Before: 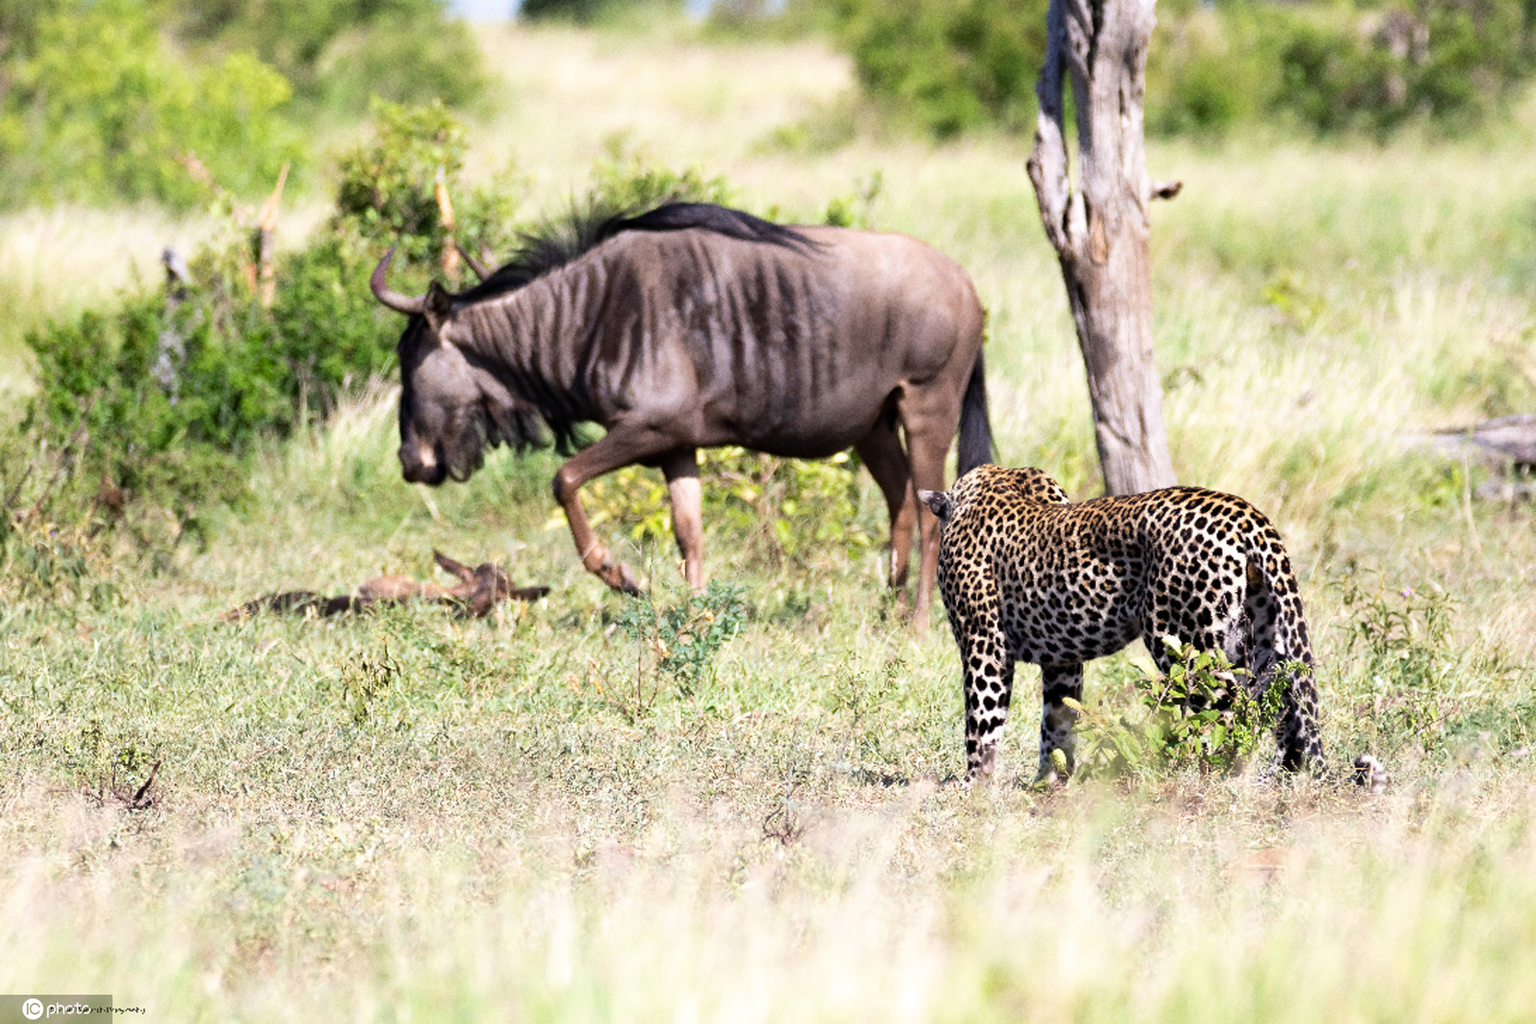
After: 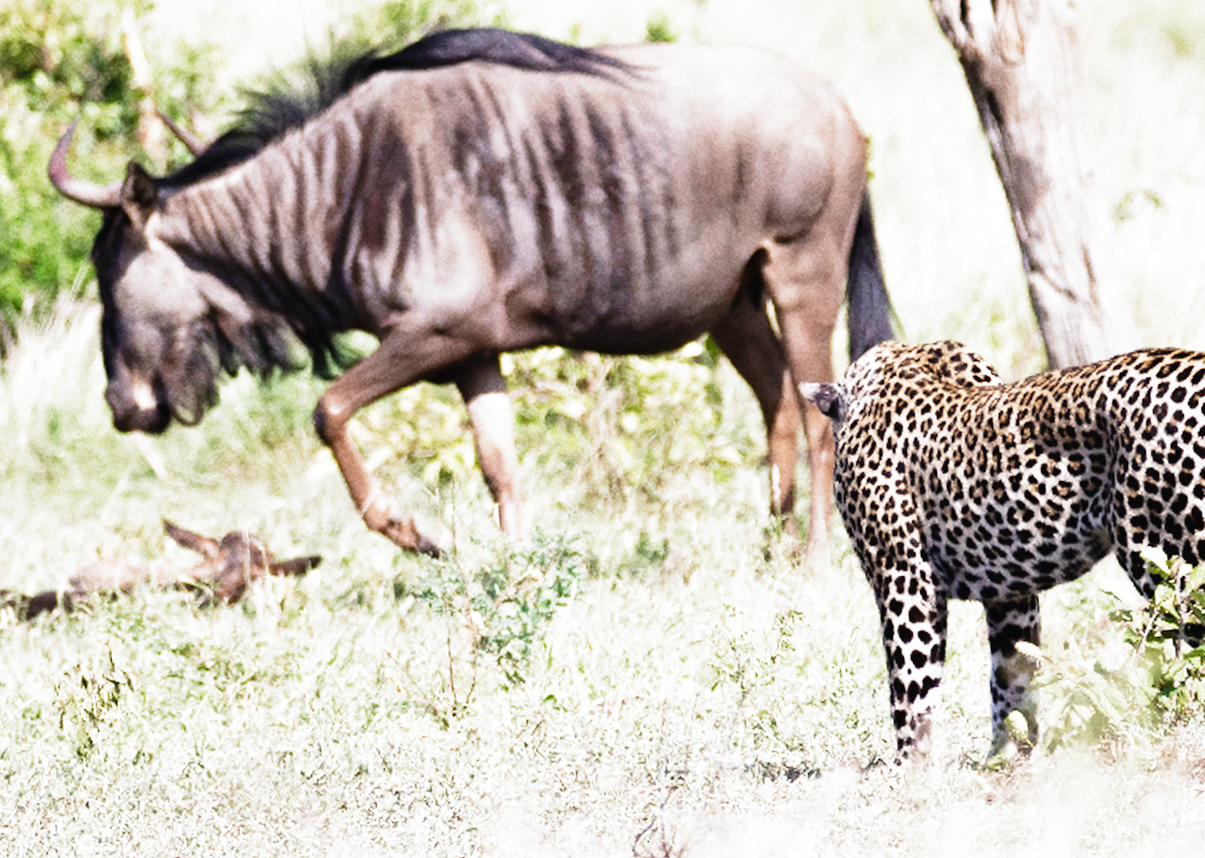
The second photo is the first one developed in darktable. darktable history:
filmic rgb: middle gray luminance 9.23%, black relative exposure -10.55 EV, white relative exposure 3.45 EV, threshold 6 EV, target black luminance 0%, hardness 5.98, latitude 59.69%, contrast 1.087, highlights saturation mix 5%, shadows ↔ highlights balance 29.23%, add noise in highlights 0, preserve chrominance no, color science v3 (2019), use custom middle-gray values true, iterations of high-quality reconstruction 0, contrast in highlights soft, enable highlight reconstruction true
crop and rotate: left 22.13%, top 22.054%, right 22.026%, bottom 22.102%
rotate and perspective: rotation -4.98°, automatic cropping off
exposure: black level correction -0.005, exposure 0.054 EV, compensate highlight preservation false
